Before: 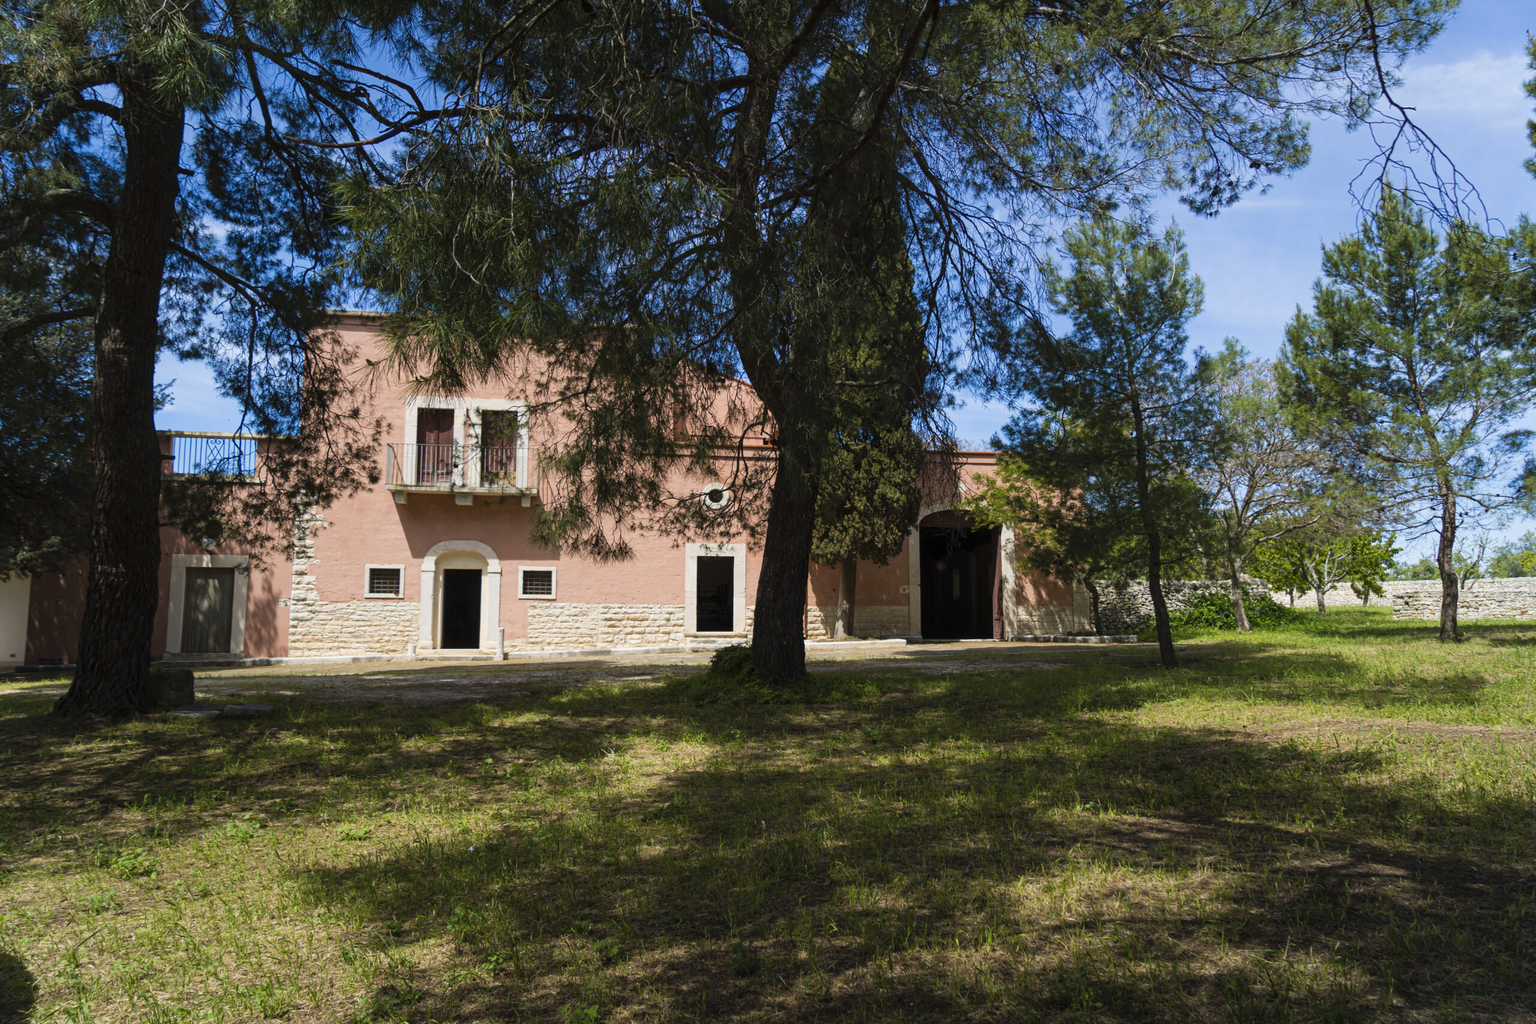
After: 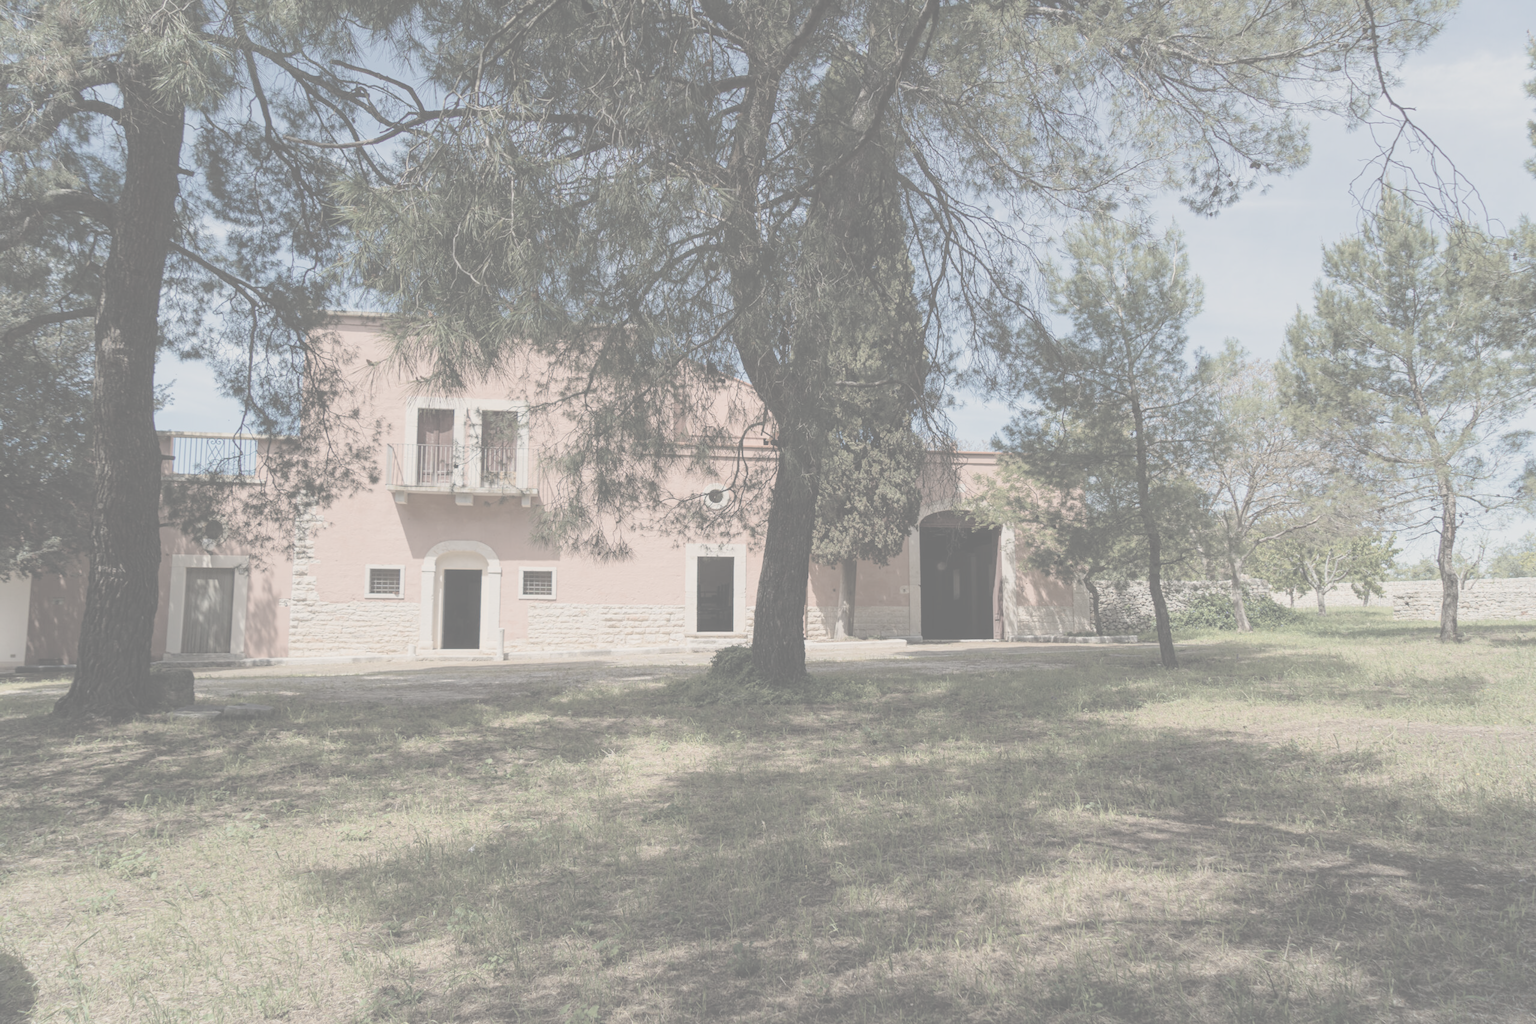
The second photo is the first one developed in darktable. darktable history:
contrast brightness saturation: contrast -0.32, brightness 0.75, saturation -0.78
white balance: red 1.045, blue 0.932
